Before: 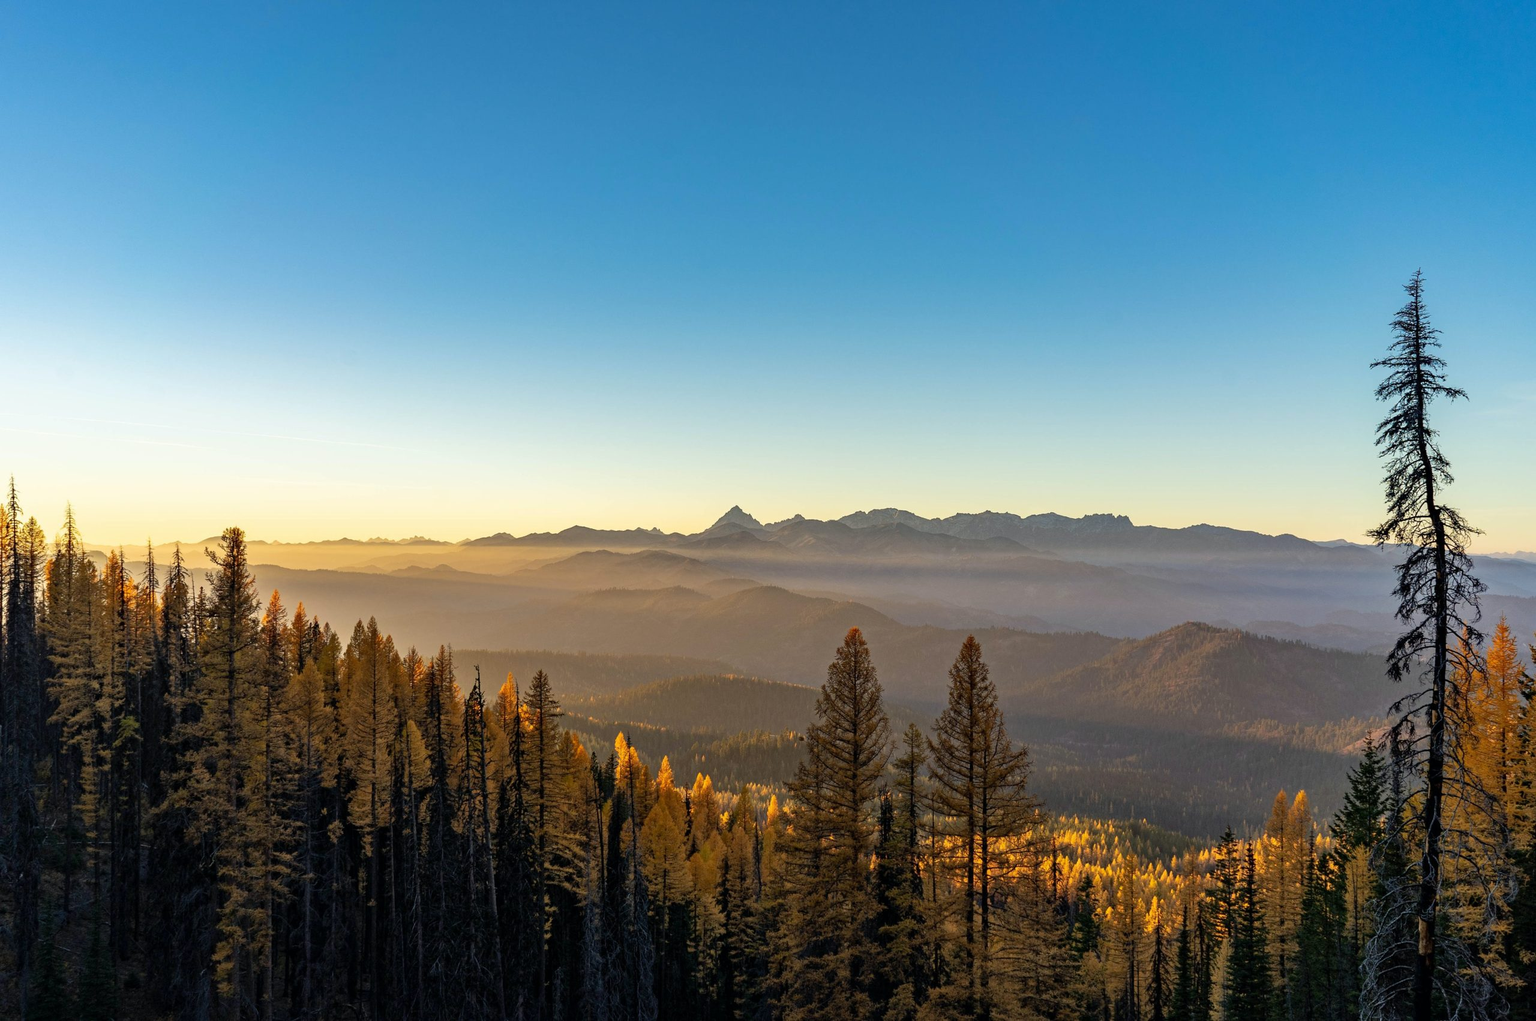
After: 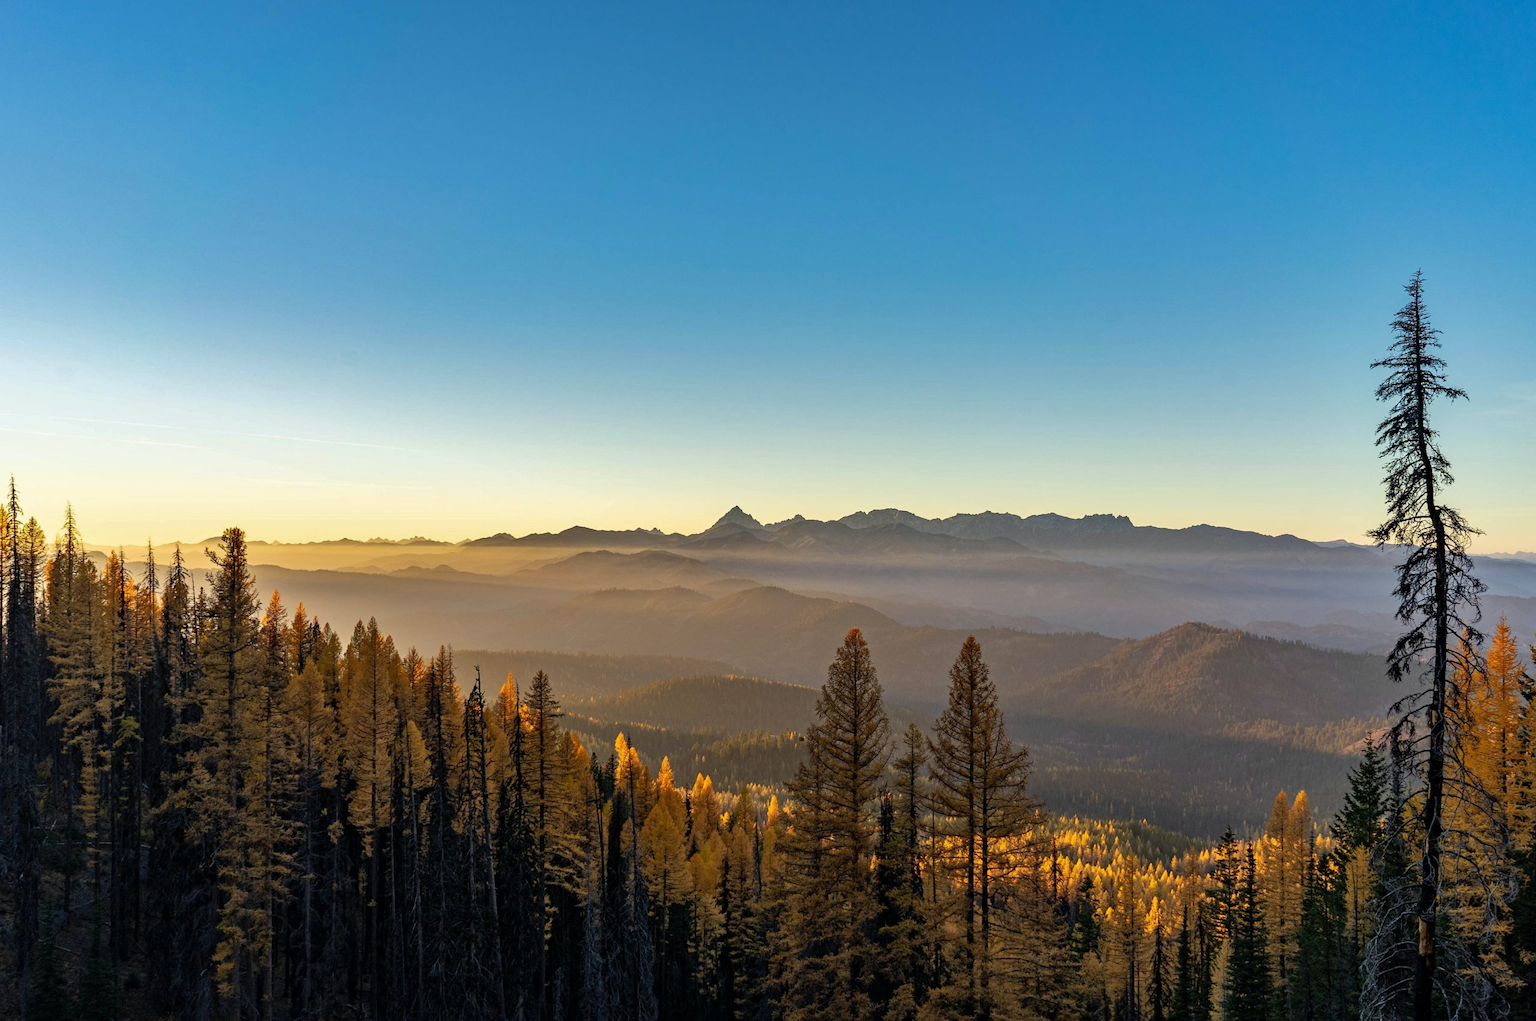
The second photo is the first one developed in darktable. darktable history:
shadows and highlights: shadows 4.99, soften with gaussian
